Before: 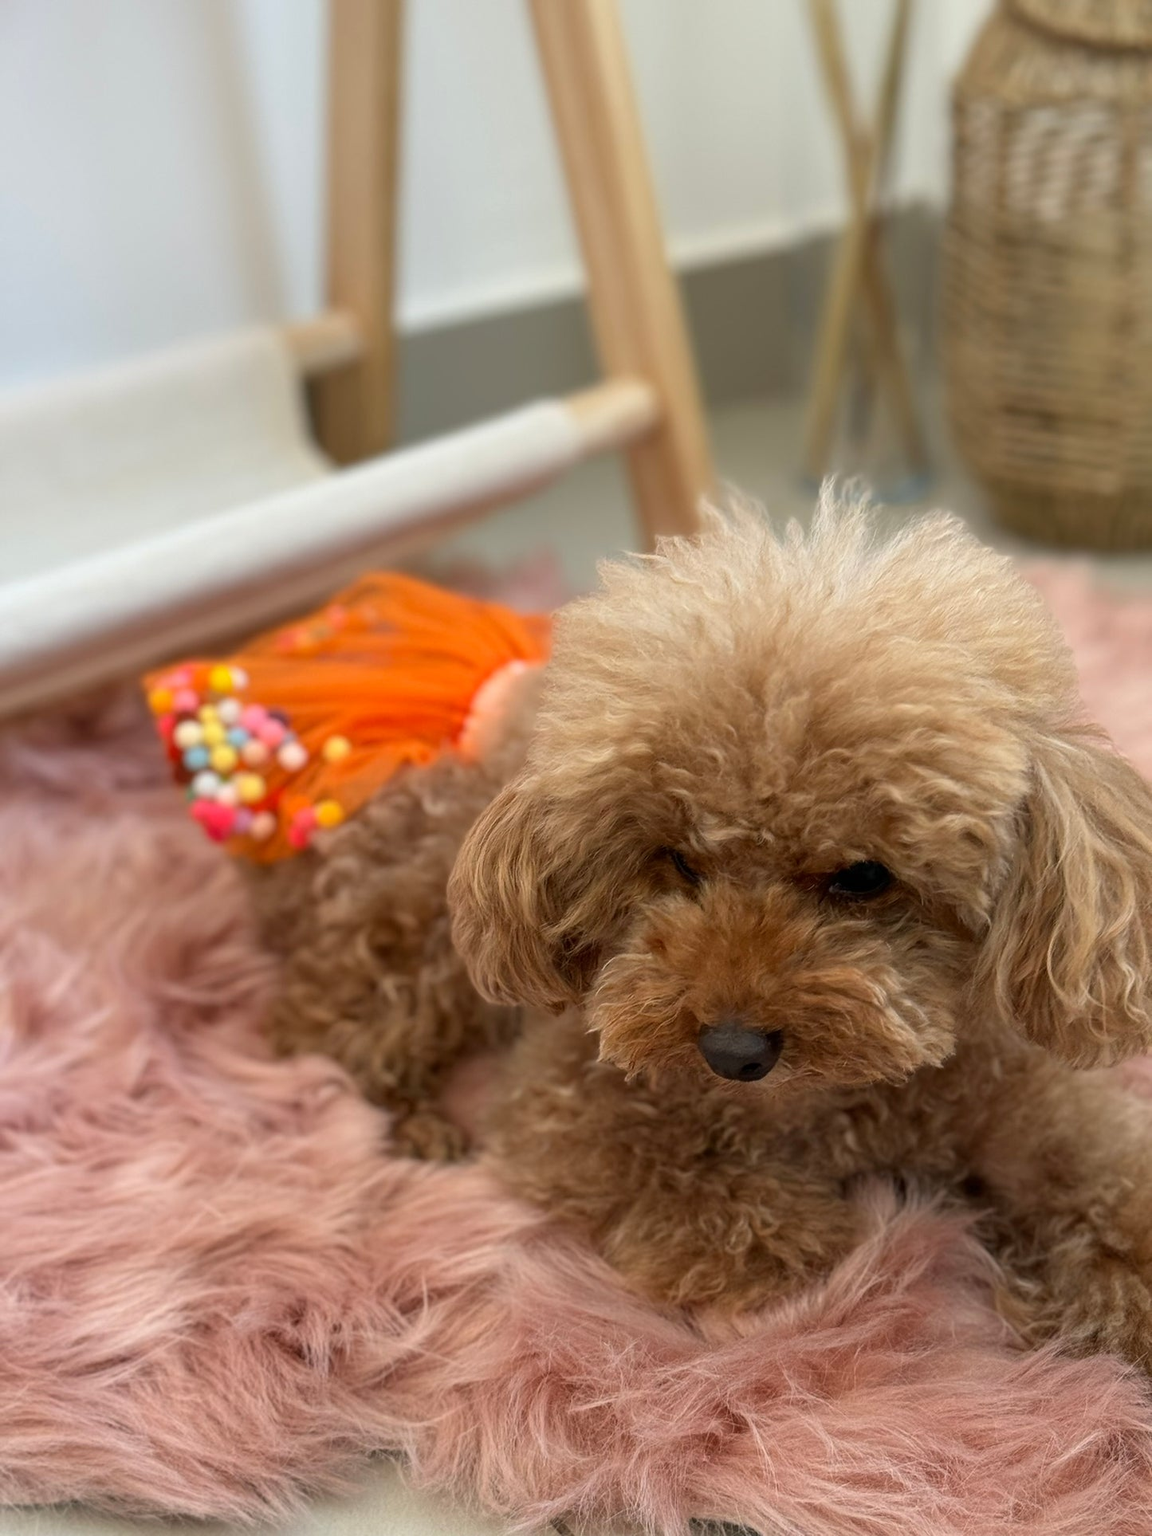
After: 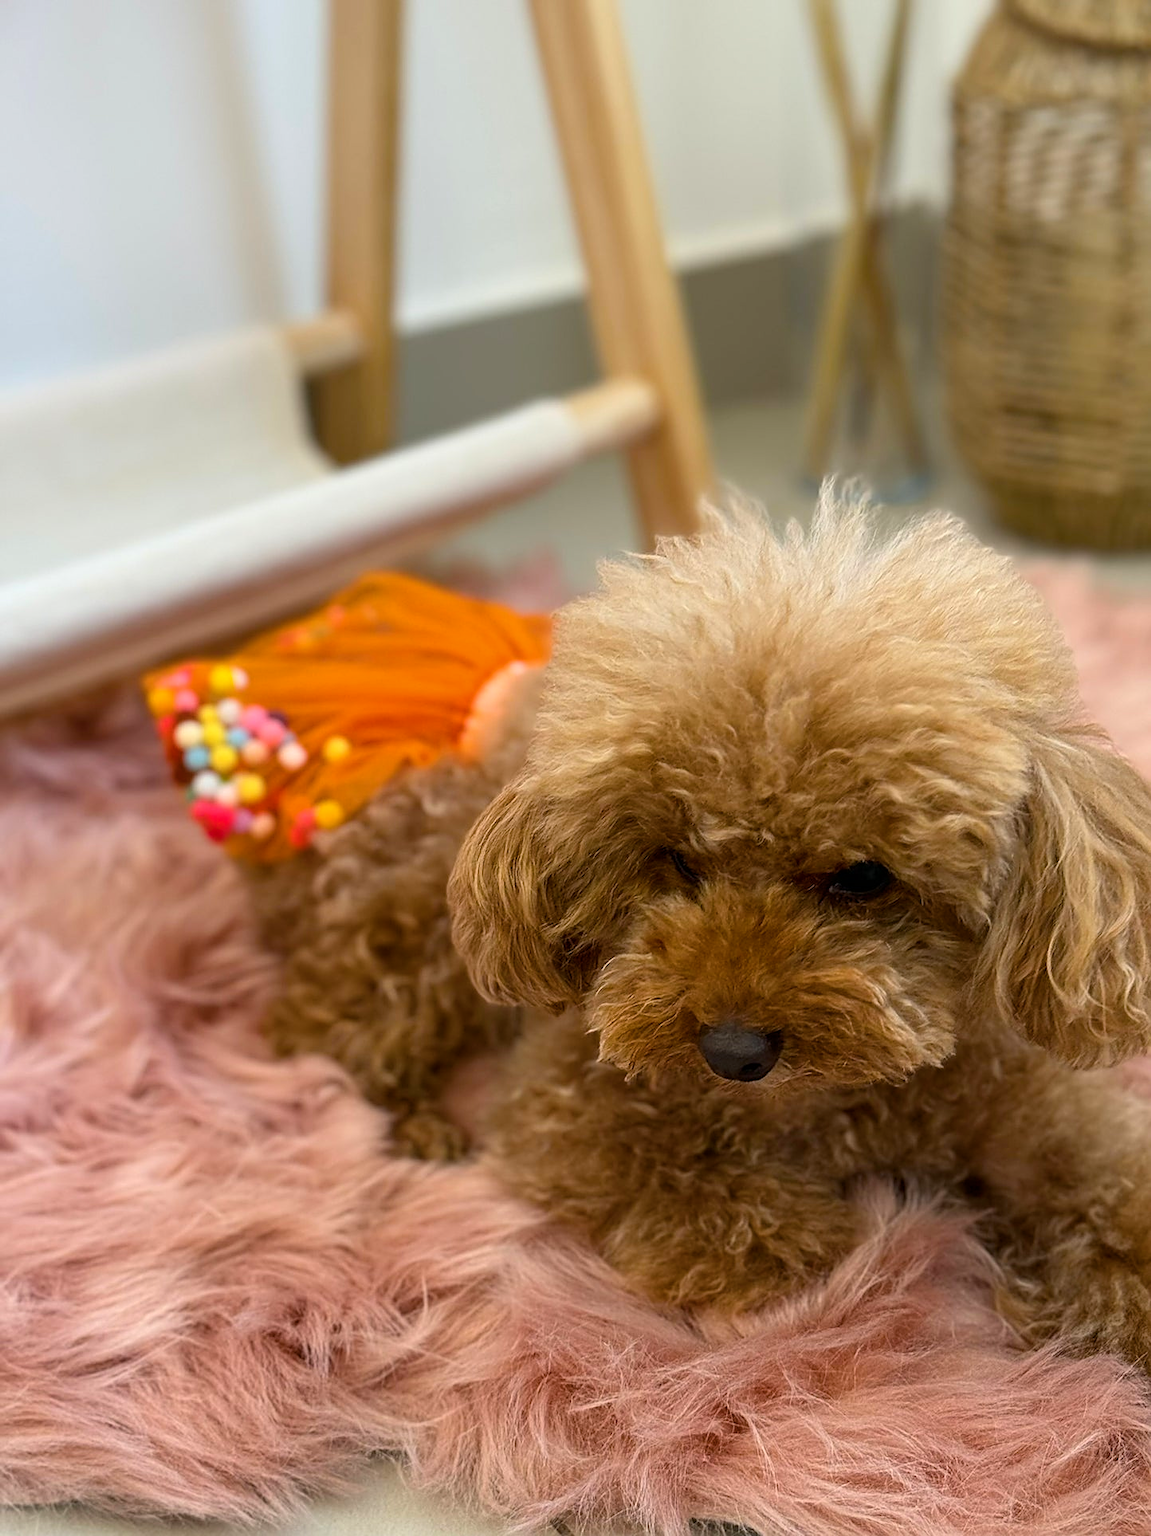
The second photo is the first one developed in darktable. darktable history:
sharpen: on, module defaults
contrast brightness saturation: contrast 0.11, saturation -0.17
color balance rgb: linear chroma grading › global chroma 10%, perceptual saturation grading › global saturation 30%, global vibrance 10%
